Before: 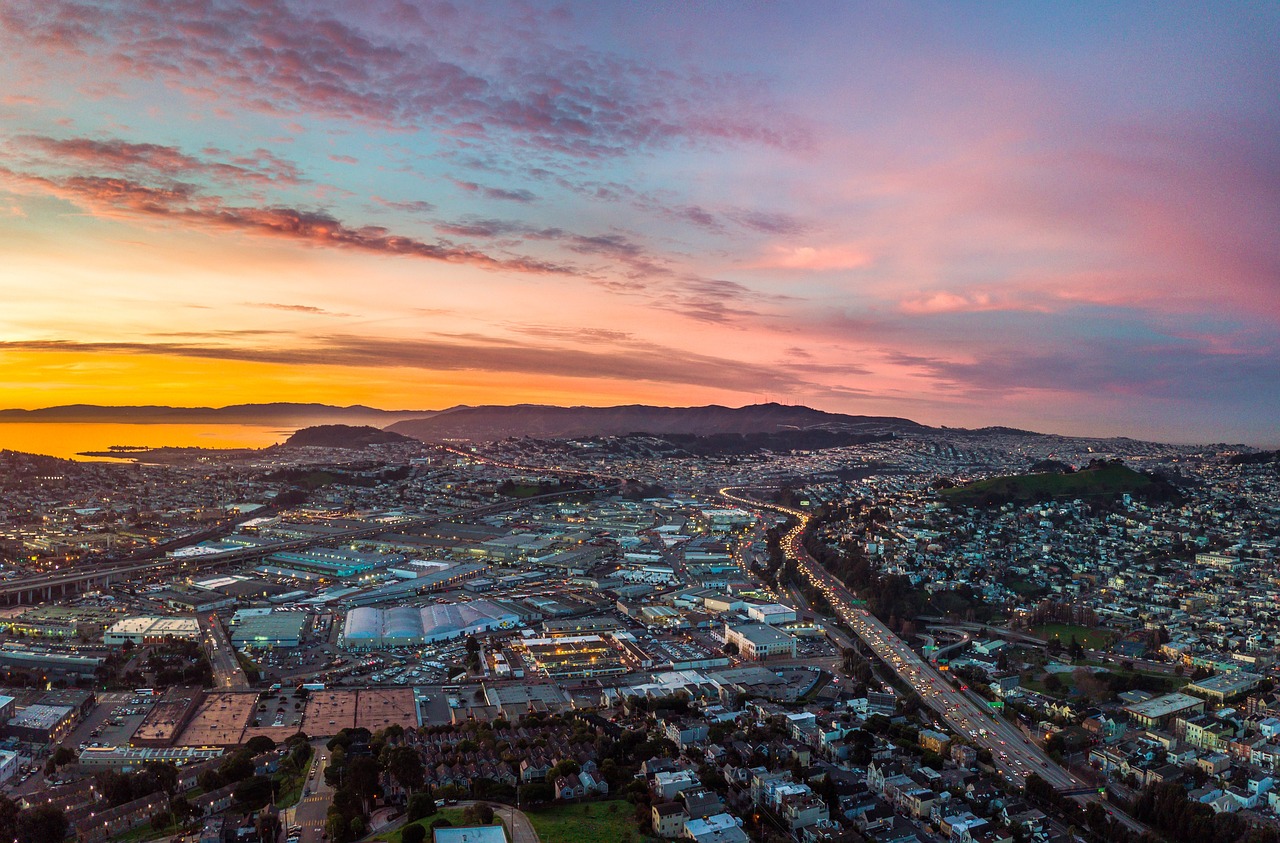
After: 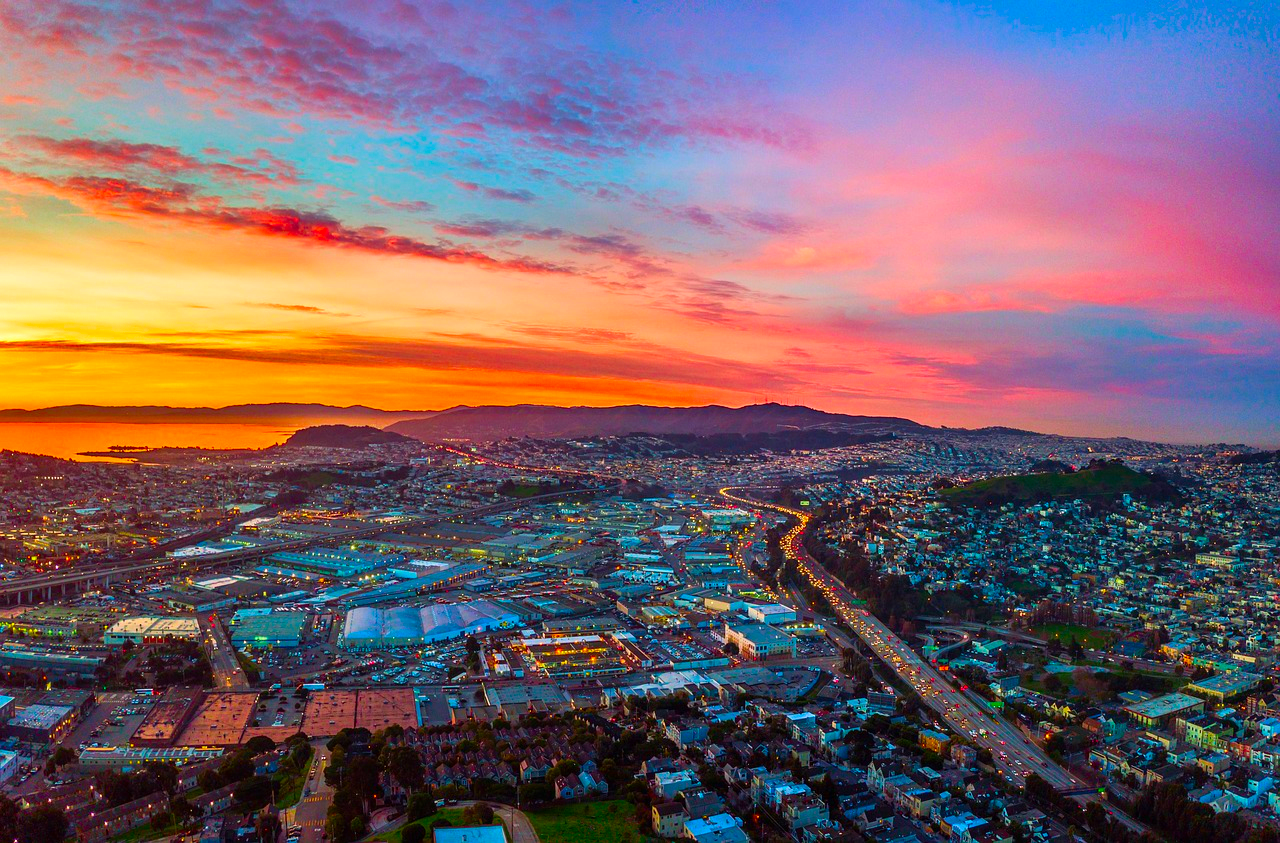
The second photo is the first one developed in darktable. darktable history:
color correction: highlights b* -0.017, saturation 2.18
